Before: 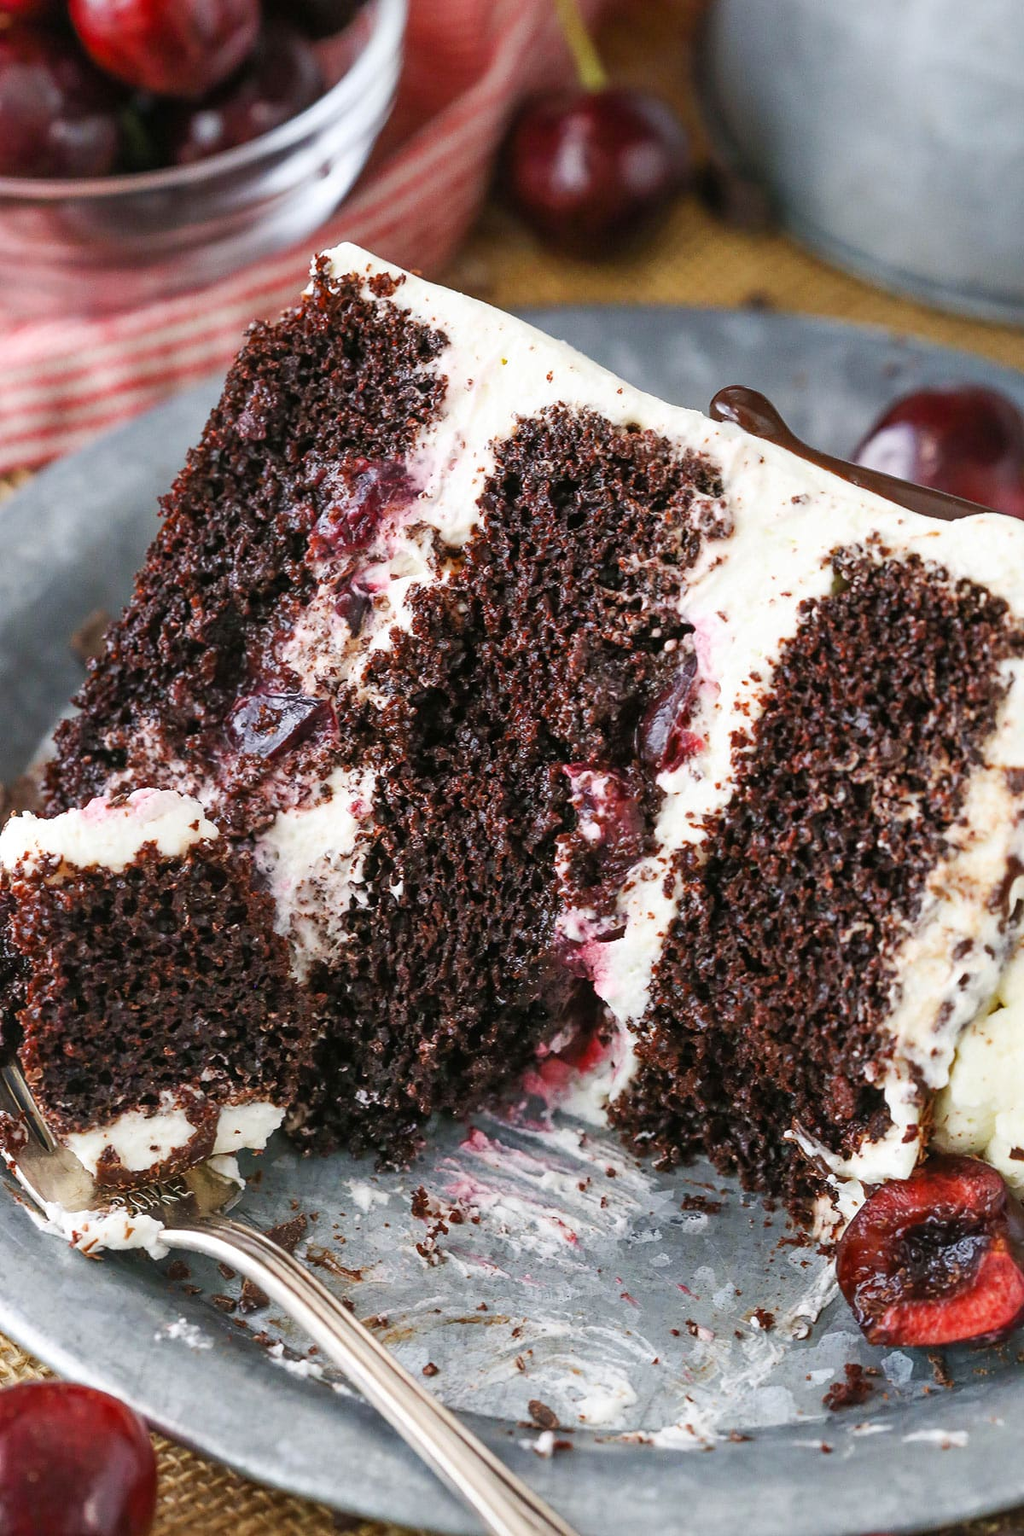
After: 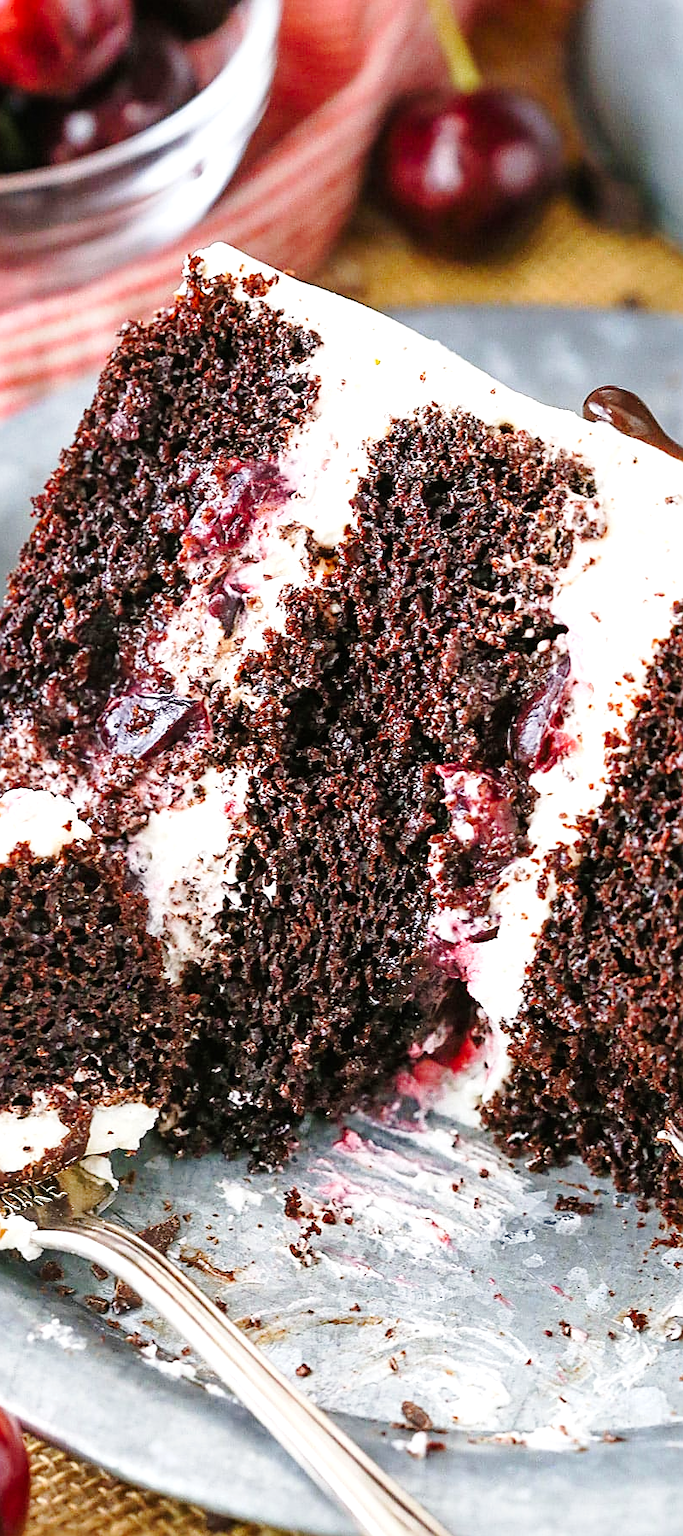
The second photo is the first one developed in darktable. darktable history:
crop and rotate: left 12.477%, right 20.799%
sharpen: on, module defaults
tone curve: curves: ch0 [(0, 0) (0.058, 0.027) (0.214, 0.183) (0.295, 0.288) (0.48, 0.541) (0.658, 0.703) (0.741, 0.775) (0.844, 0.866) (0.986, 0.957)]; ch1 [(0, 0) (0.172, 0.123) (0.312, 0.296) (0.437, 0.429) (0.471, 0.469) (0.502, 0.5) (0.513, 0.515) (0.572, 0.603) (0.617, 0.653) (0.68, 0.724) (0.889, 0.924) (1, 1)]; ch2 [(0, 0) (0.411, 0.424) (0.489, 0.49) (0.502, 0.5) (0.512, 0.524) (0.549, 0.578) (0.604, 0.628) (0.709, 0.748) (1, 1)], preserve colors none
exposure: exposure 0.787 EV, compensate exposure bias true, compensate highlight preservation false
